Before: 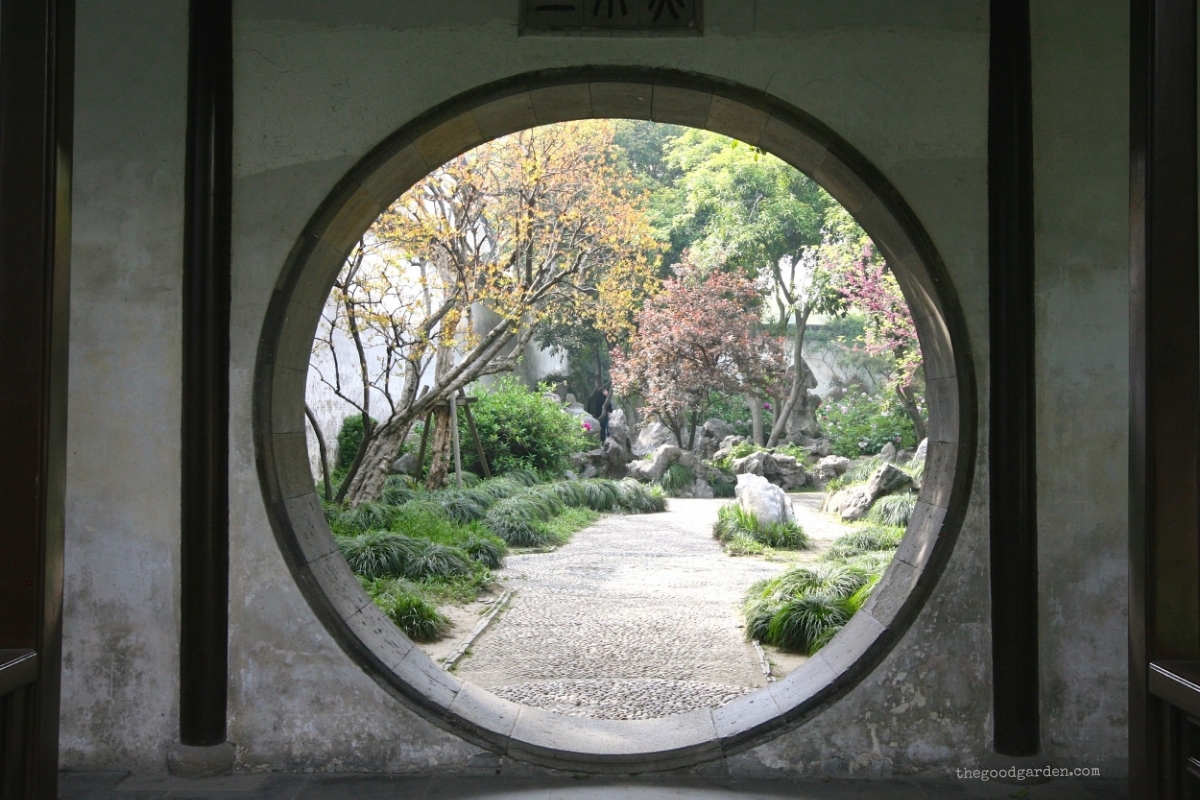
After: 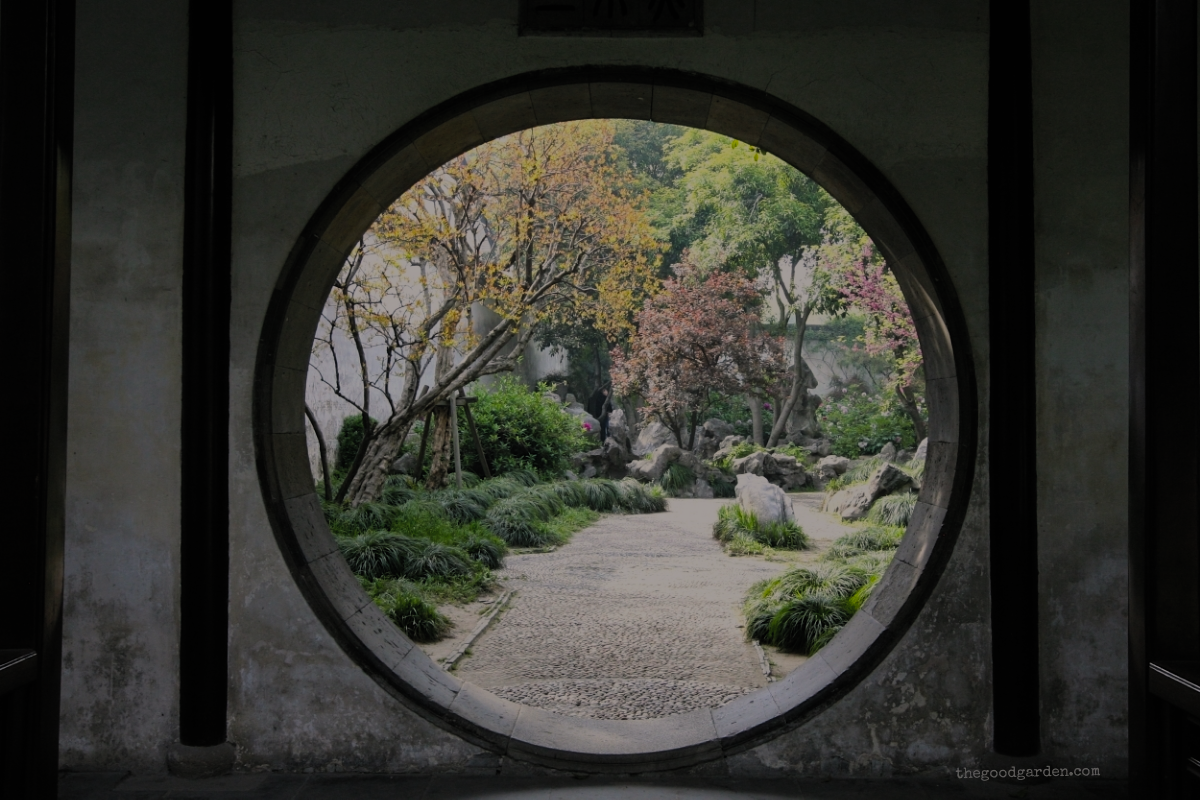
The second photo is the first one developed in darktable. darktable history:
color balance rgb: highlights gain › chroma 1.428%, highlights gain › hue 52.03°, perceptual saturation grading › global saturation 25.627%
filmic rgb: black relative exposure -7.65 EV, white relative exposure 4.56 EV, hardness 3.61, contrast 1.061, preserve chrominance RGB euclidean norm, color science v5 (2021), contrast in shadows safe, contrast in highlights safe
exposure: exposure -1.468 EV, compensate highlight preservation false
shadows and highlights: shadows 25.09, highlights -25.22
tone equalizer: mask exposure compensation -0.505 EV
